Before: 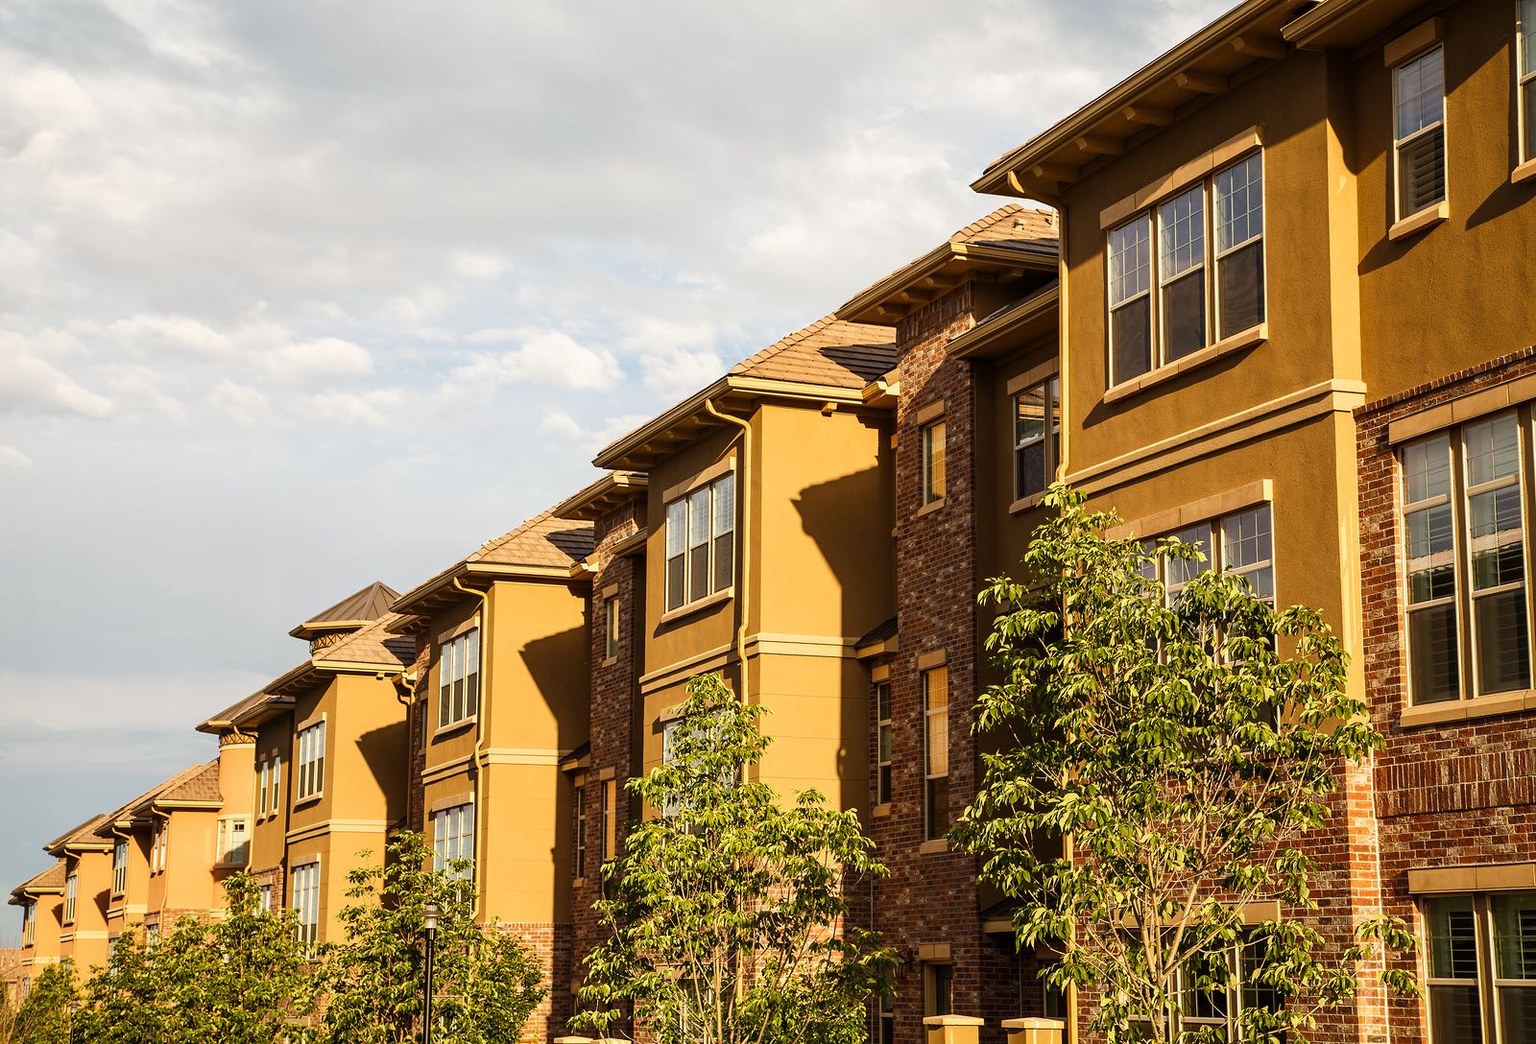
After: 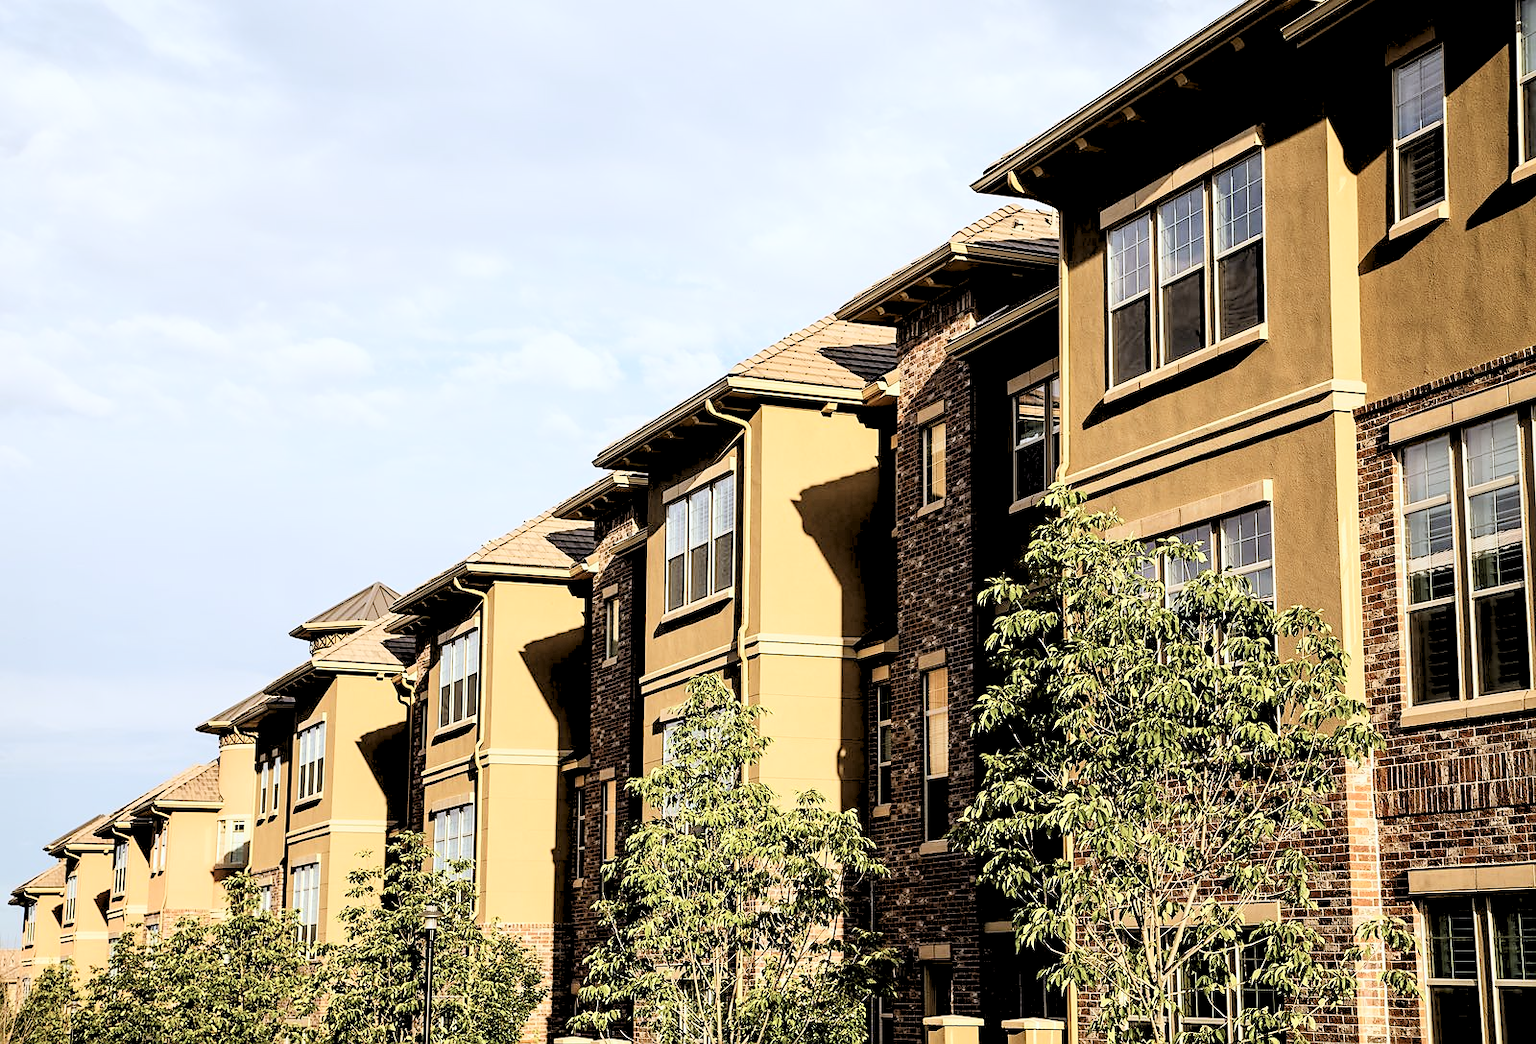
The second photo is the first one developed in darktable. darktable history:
white balance: red 0.931, blue 1.11
tone equalizer: on, module defaults
contrast brightness saturation: contrast 0.25, saturation -0.31
rgb levels: levels [[0.027, 0.429, 0.996], [0, 0.5, 1], [0, 0.5, 1]]
sharpen: radius 1.559, amount 0.373, threshold 1.271
